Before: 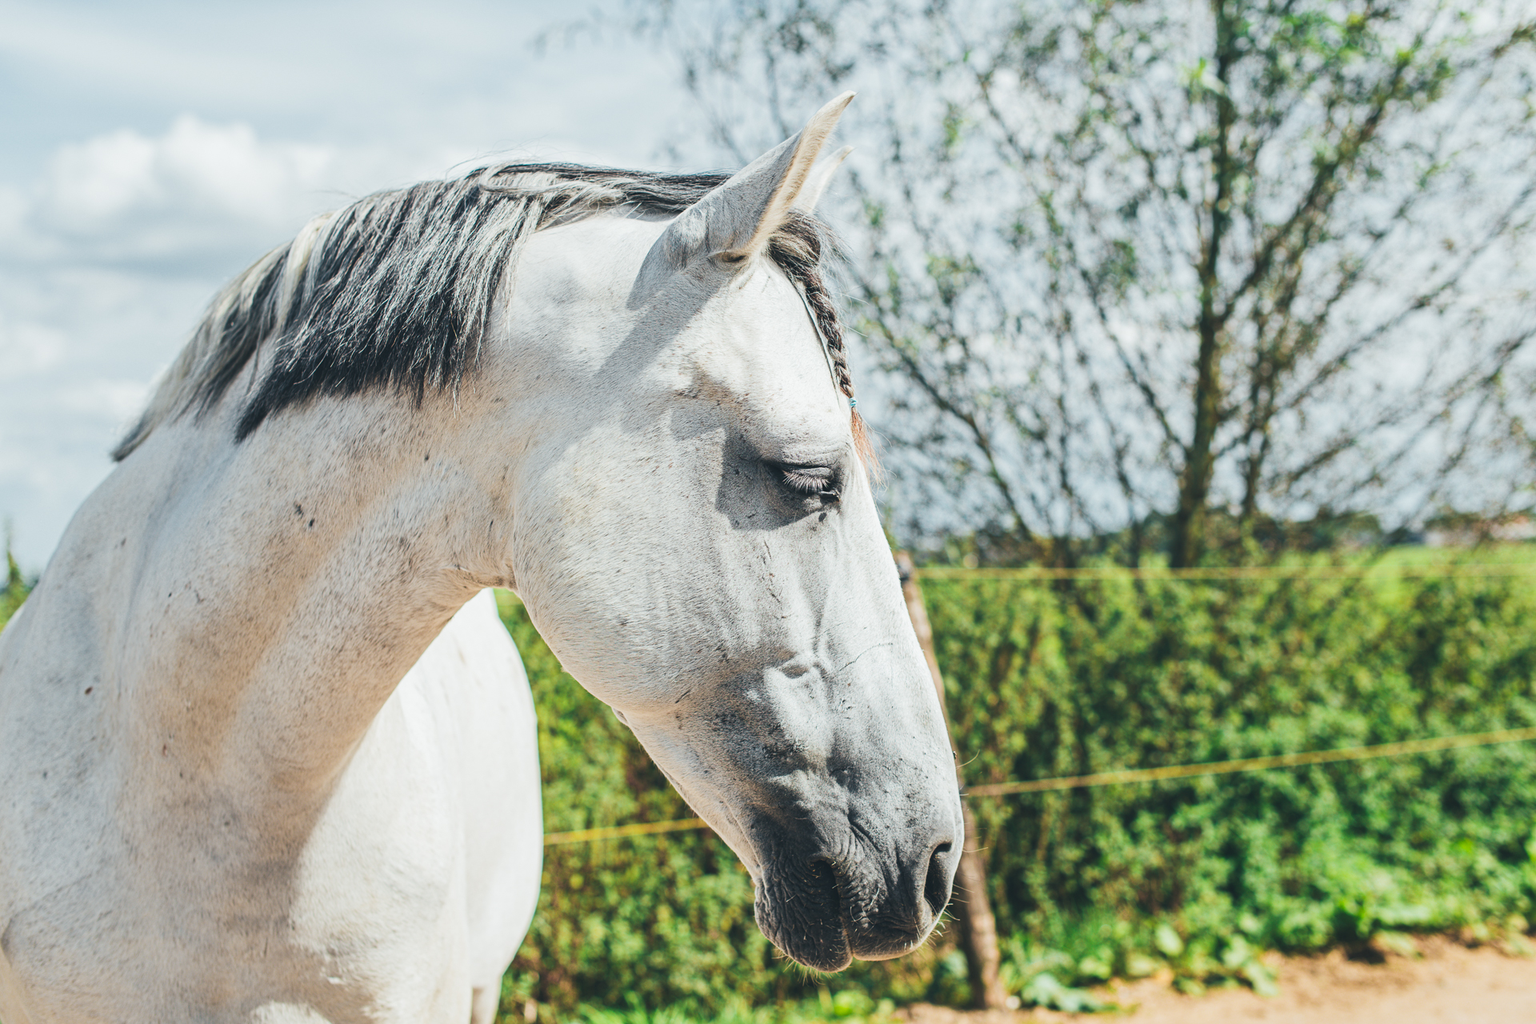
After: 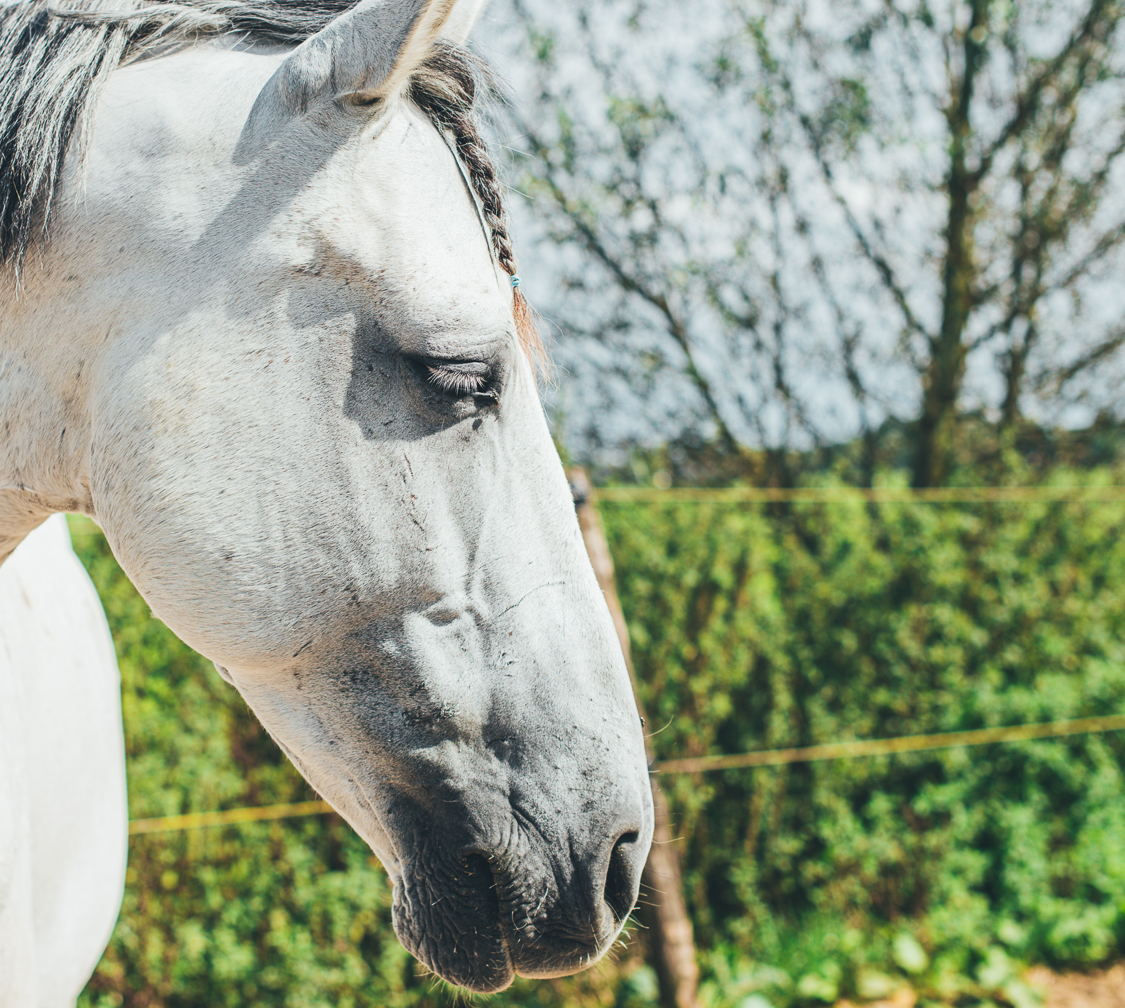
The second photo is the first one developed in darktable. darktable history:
crop and rotate: left 28.711%, top 17.414%, right 12.679%, bottom 3.833%
